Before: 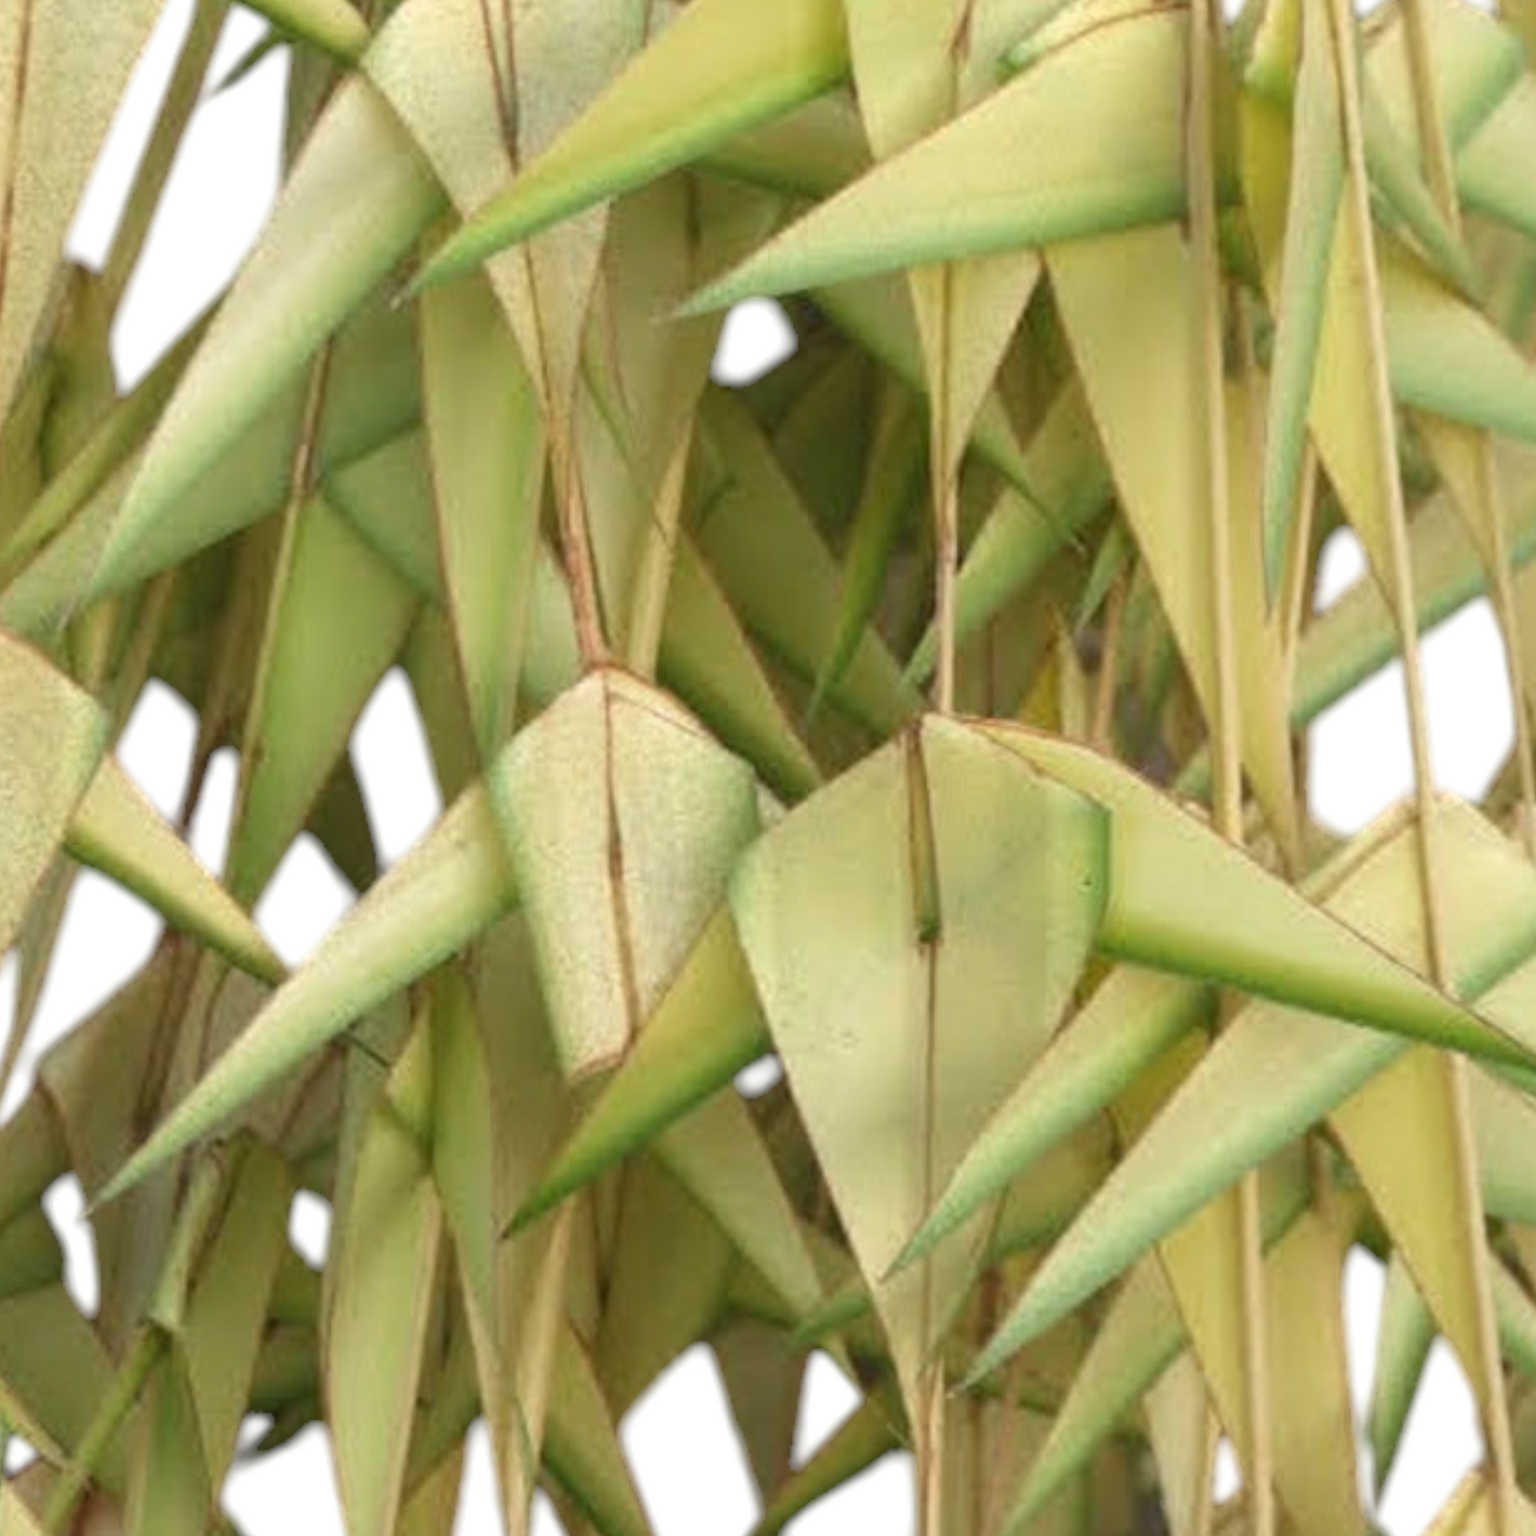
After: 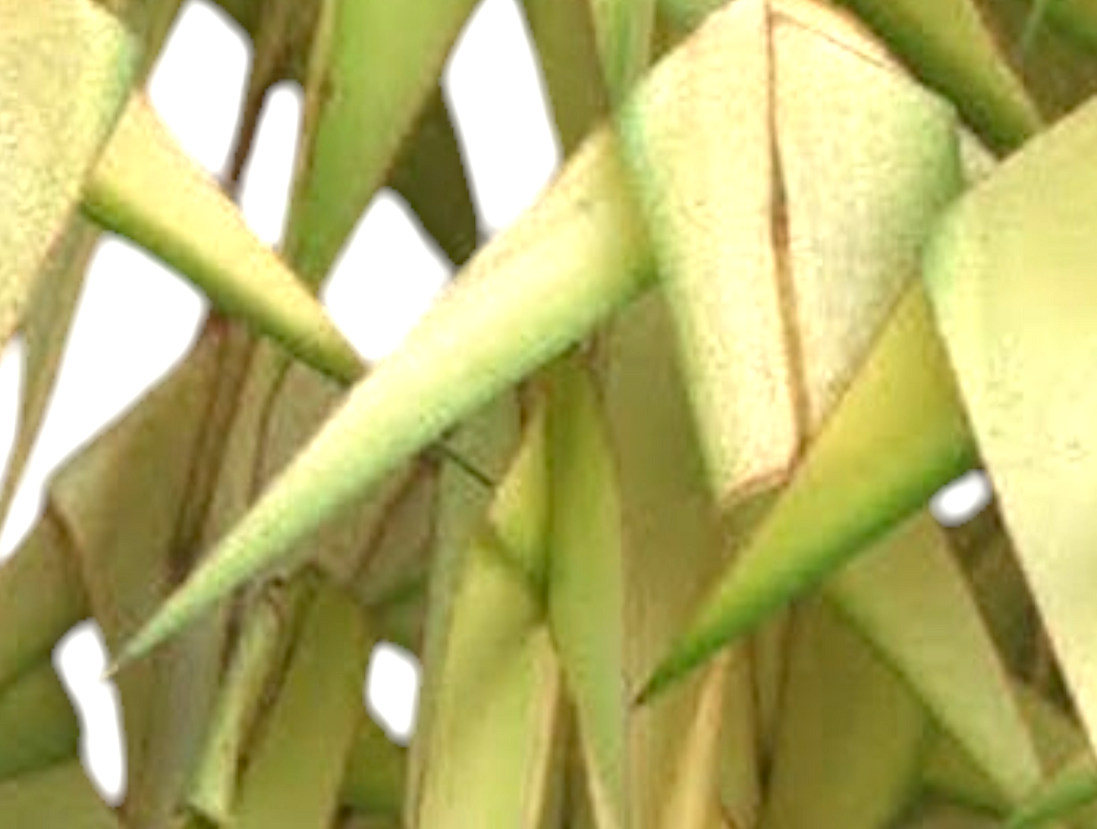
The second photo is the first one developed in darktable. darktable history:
exposure: black level correction 0, exposure 0.6 EV, compensate highlight preservation false
crop: top 44.483%, right 43.593%, bottom 12.892%
haze removal: compatibility mode true, adaptive false
